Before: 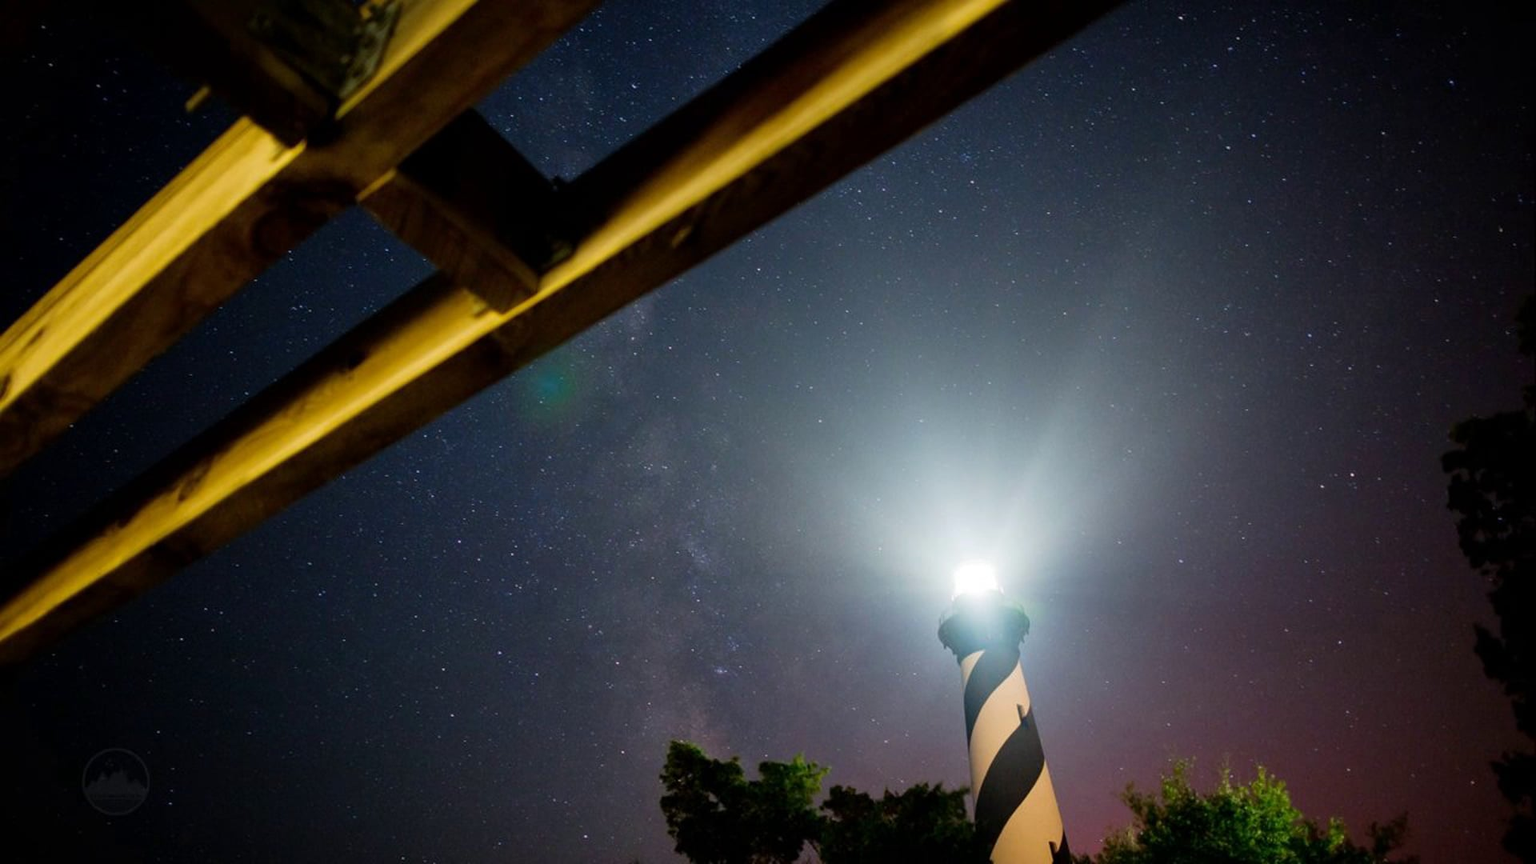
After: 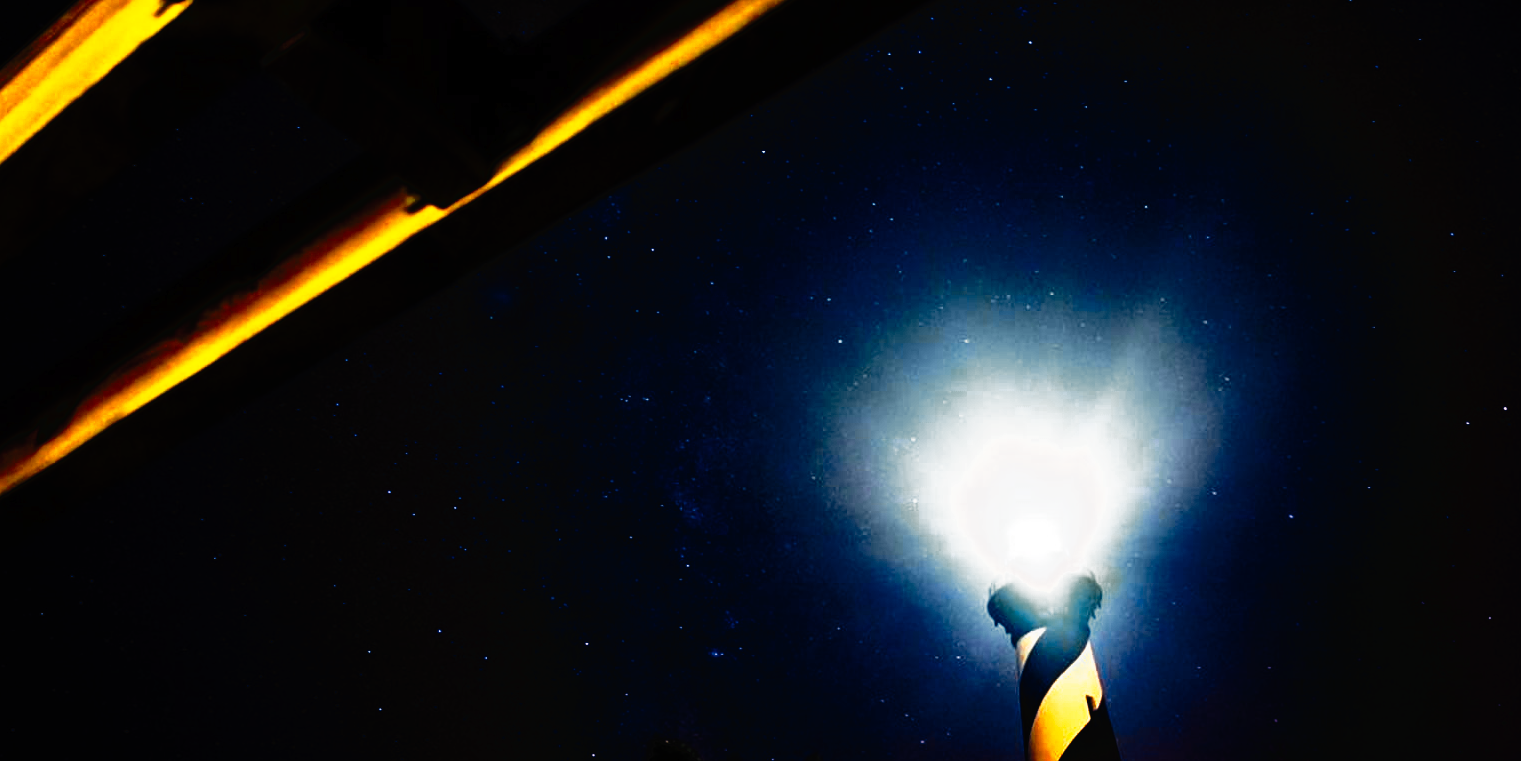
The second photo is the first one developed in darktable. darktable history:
color zones: curves: ch0 [(0.035, 0.242) (0.25, 0.5) (0.384, 0.214) (0.488, 0.255) (0.75, 0.5)]; ch1 [(0.063, 0.379) (0.25, 0.5) (0.354, 0.201) (0.489, 0.085) (0.729, 0.271)]; ch2 [(0.25, 0.5) (0.38, 0.517) (0.442, 0.51) (0.735, 0.456)]
crop: left 9.638%, top 17.216%, right 11.111%, bottom 12.308%
color balance rgb: shadows lift › luminance -29.07%, shadows lift › chroma 15.203%, shadows lift › hue 272.56°, perceptual saturation grading › global saturation 10.019%, global vibrance 20%
tone curve: curves: ch0 [(0, 0) (0.003, 0.005) (0.011, 0.005) (0.025, 0.006) (0.044, 0.008) (0.069, 0.01) (0.1, 0.012) (0.136, 0.015) (0.177, 0.019) (0.224, 0.017) (0.277, 0.015) (0.335, 0.018) (0.399, 0.043) (0.468, 0.118) (0.543, 0.349) (0.623, 0.591) (0.709, 0.88) (0.801, 0.983) (0.898, 0.973) (1, 1)], preserve colors none
